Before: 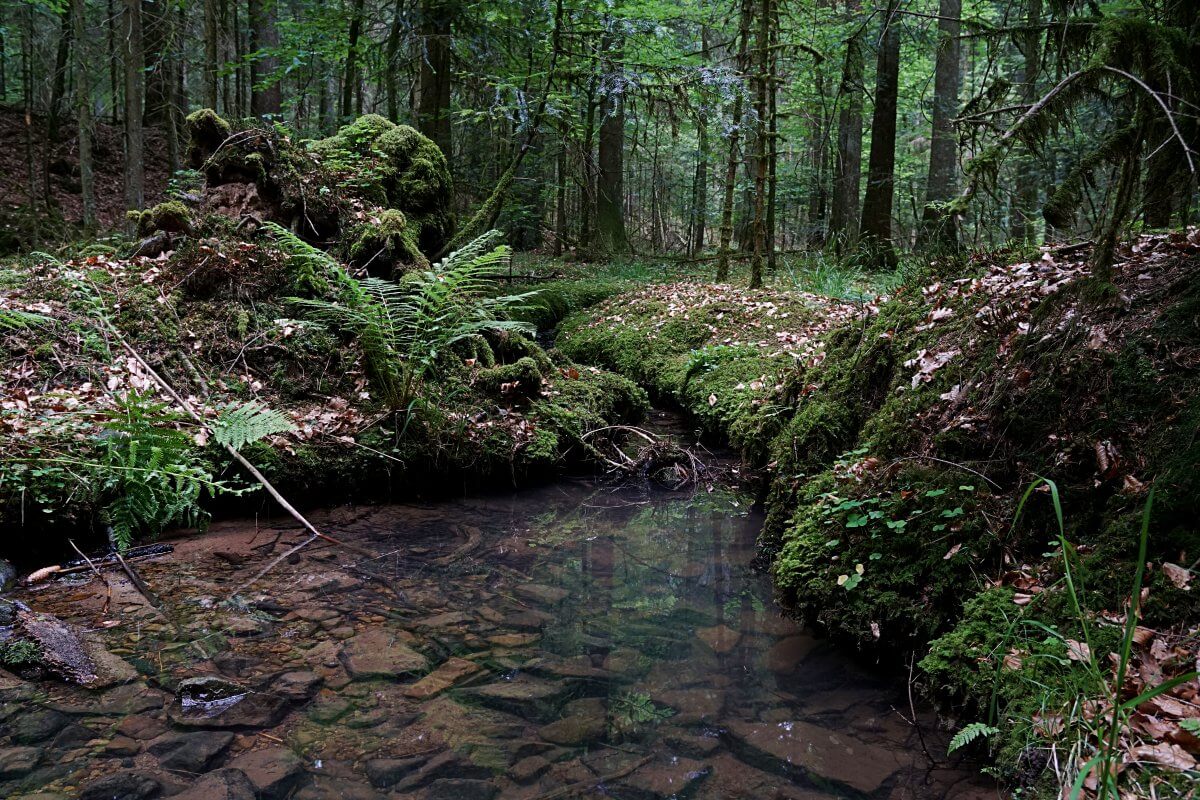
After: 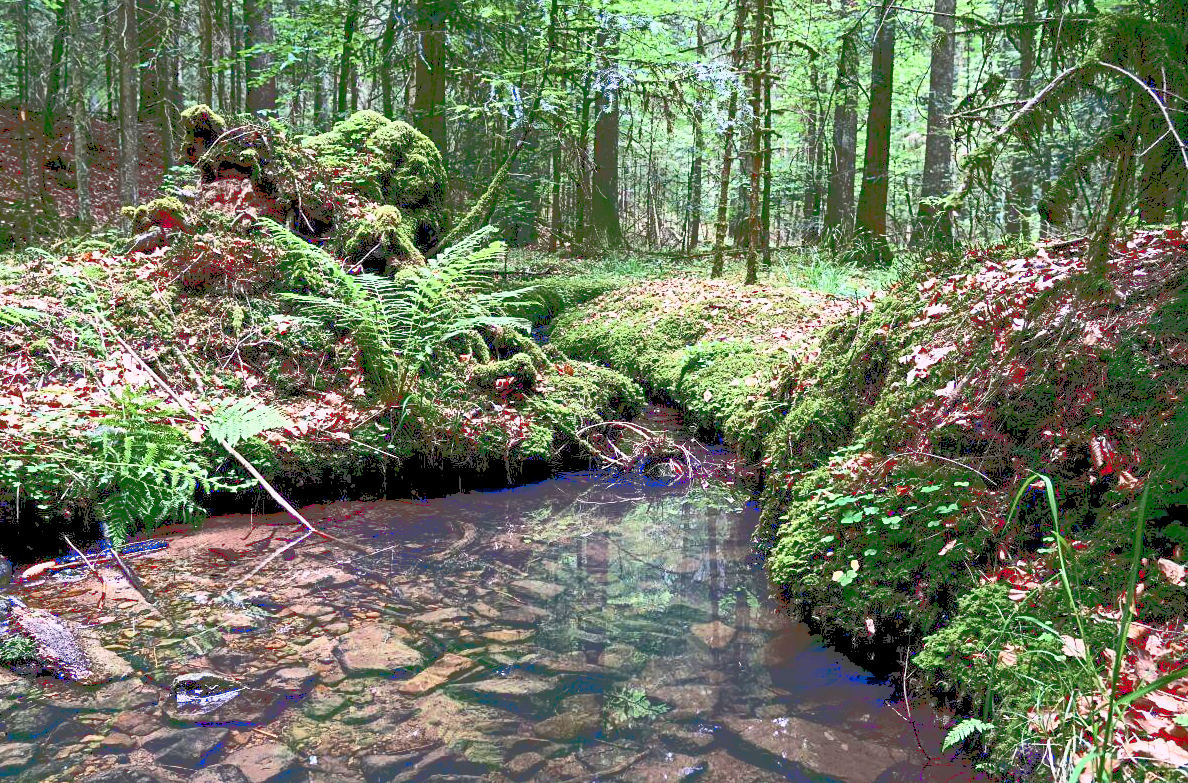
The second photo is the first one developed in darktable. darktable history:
crop: left 0.455%, top 0.575%, right 0.227%, bottom 0.637%
color correction: highlights b* 0.055, saturation 0.774
base curve: curves: ch0 [(0, 0) (0.088, 0.125) (0.176, 0.251) (0.354, 0.501) (0.613, 0.749) (1, 0.877)]
exposure: black level correction 0.001, exposure 0.143 EV, compensate exposure bias true, compensate highlight preservation false
tone curve: curves: ch0 [(0, 0) (0.003, 0.279) (0.011, 0.287) (0.025, 0.295) (0.044, 0.304) (0.069, 0.316) (0.1, 0.319) (0.136, 0.316) (0.177, 0.32) (0.224, 0.359) (0.277, 0.421) (0.335, 0.511) (0.399, 0.639) (0.468, 0.734) (0.543, 0.827) (0.623, 0.89) (0.709, 0.944) (0.801, 0.965) (0.898, 0.968) (1, 1)], color space Lab, linked channels, preserve colors none
